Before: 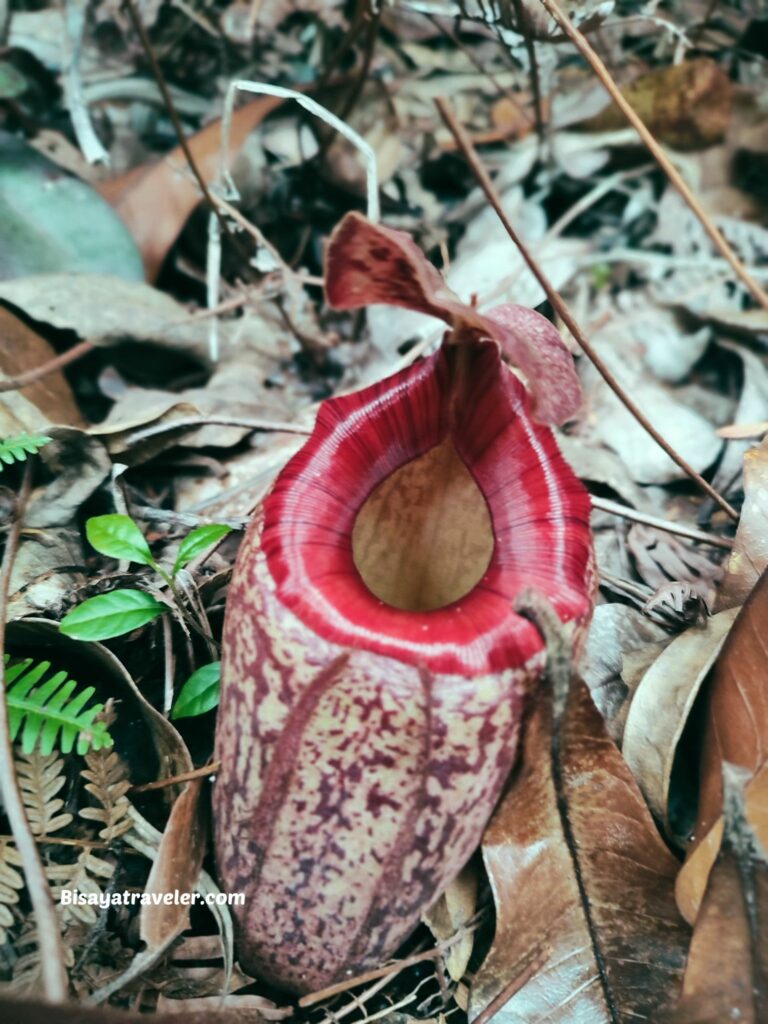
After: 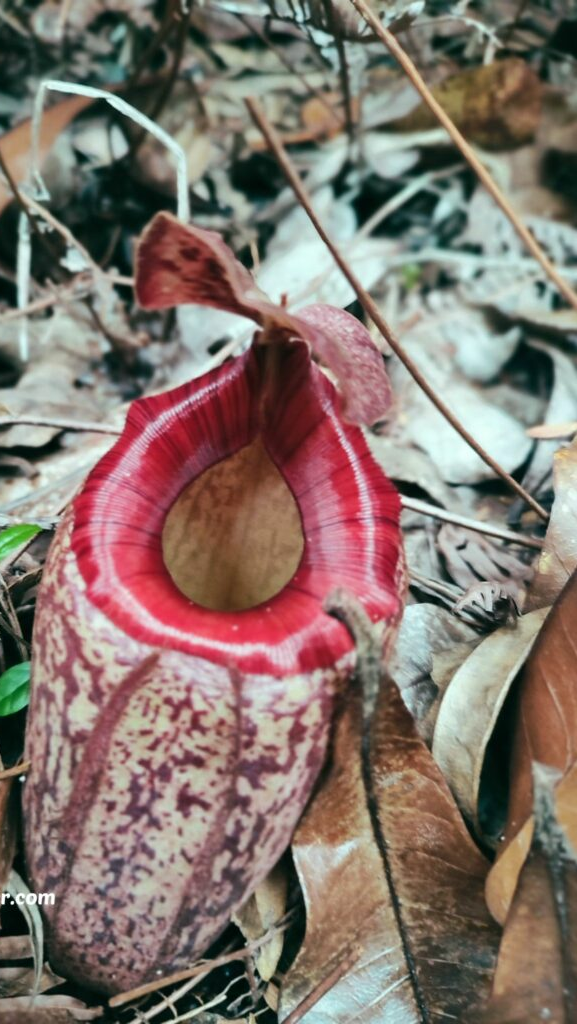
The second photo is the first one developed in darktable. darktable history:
crop and rotate: left 24.815%
